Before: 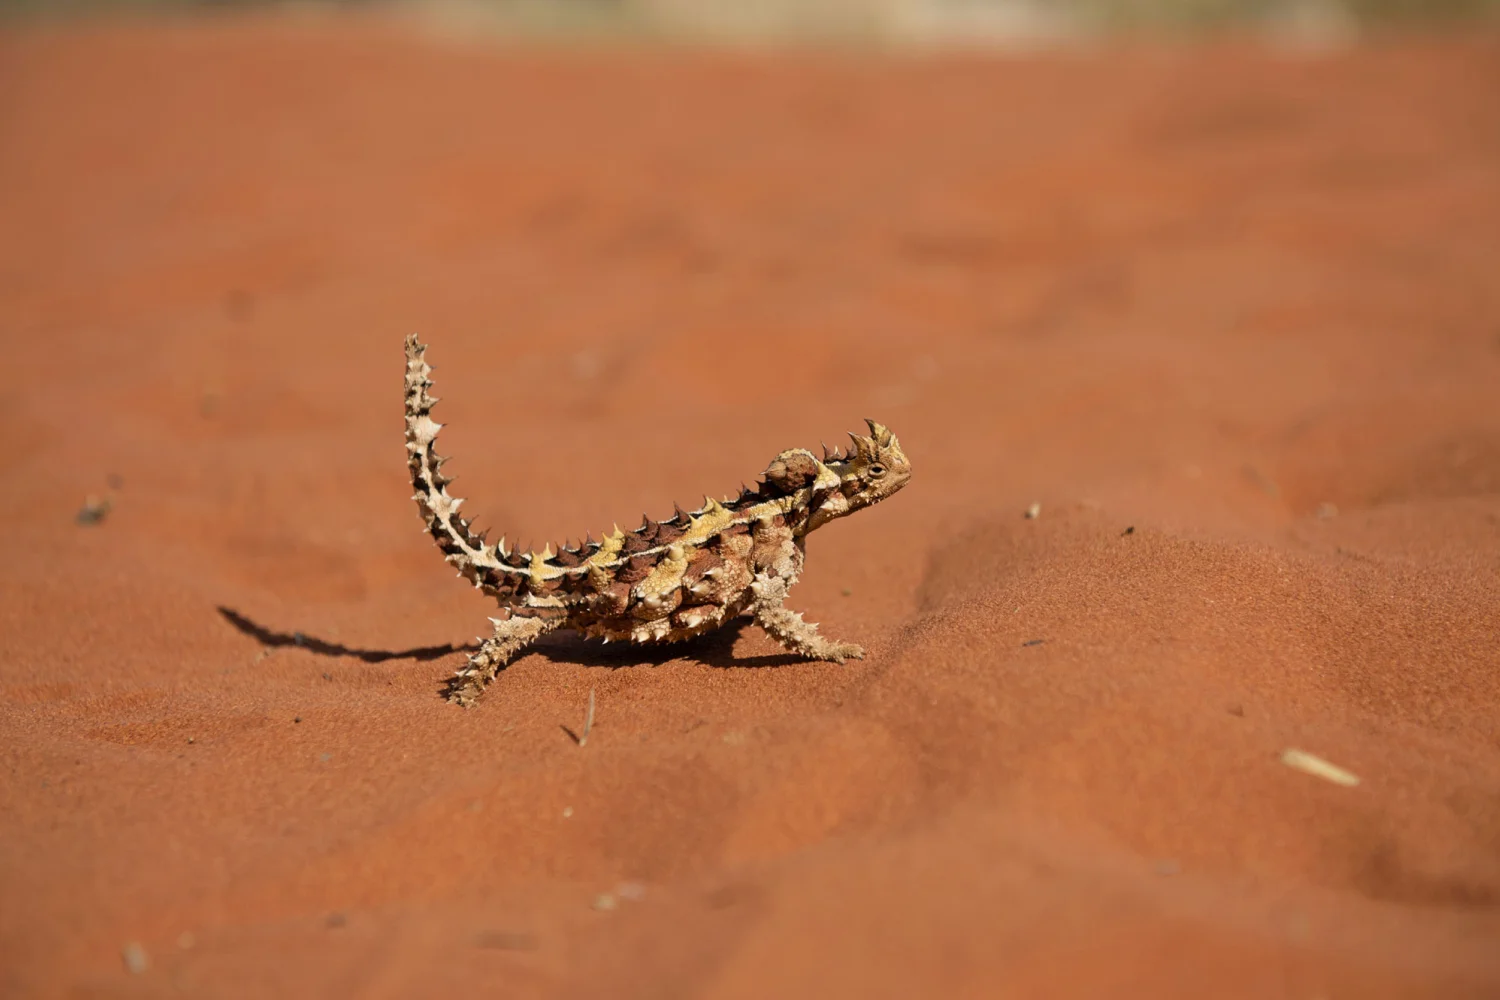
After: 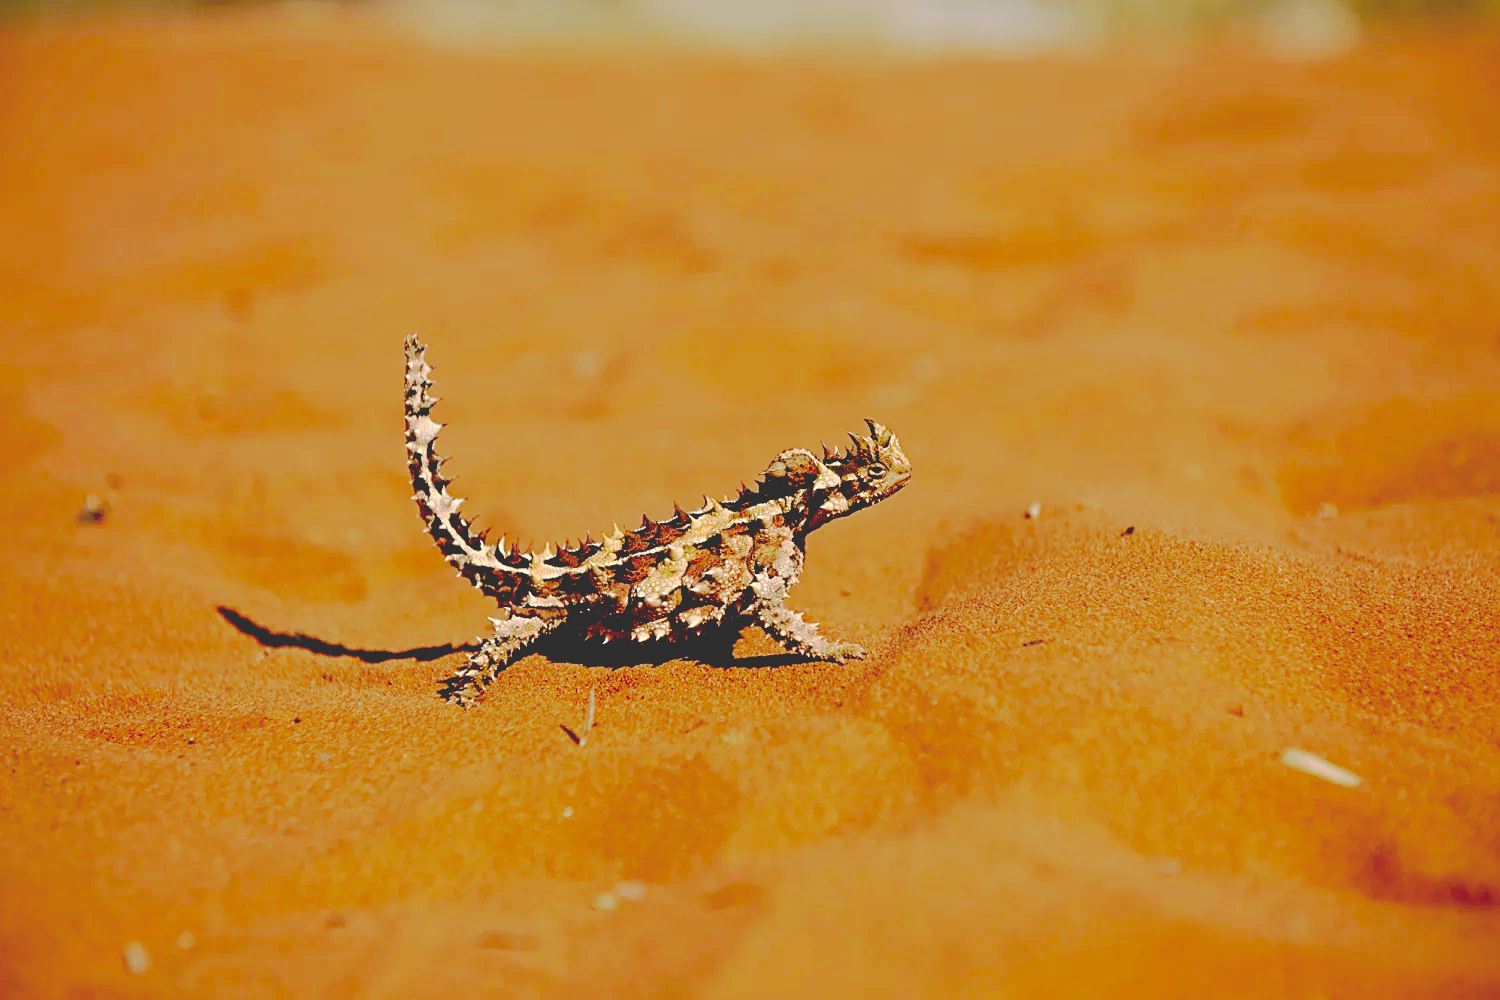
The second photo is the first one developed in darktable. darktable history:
base curve: curves: ch0 [(0.065, 0.026) (0.236, 0.358) (0.53, 0.546) (0.777, 0.841) (0.924, 0.992)], preserve colors none
sharpen: on, module defaults
